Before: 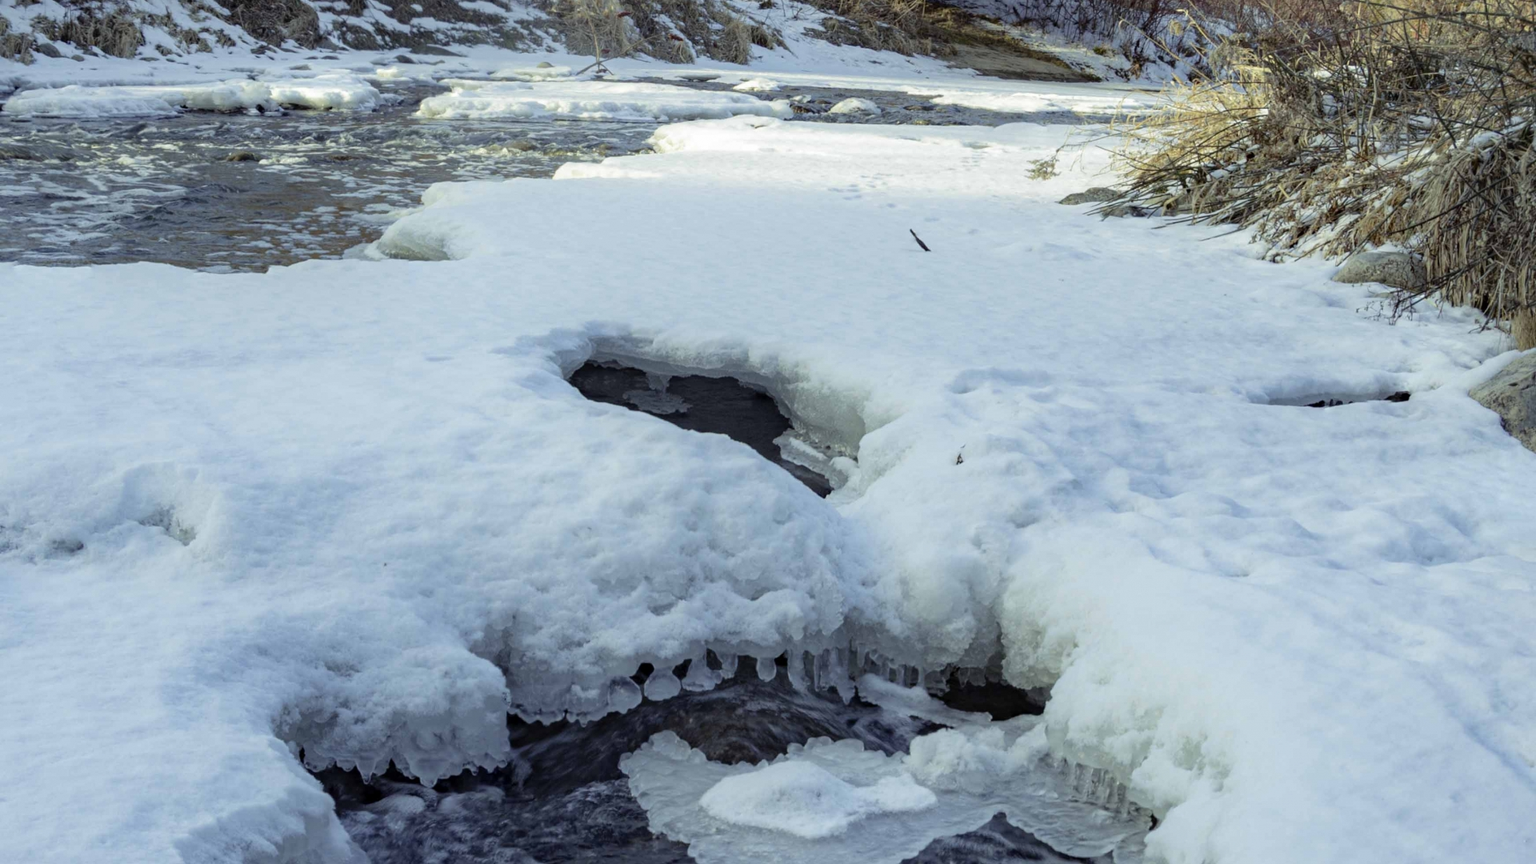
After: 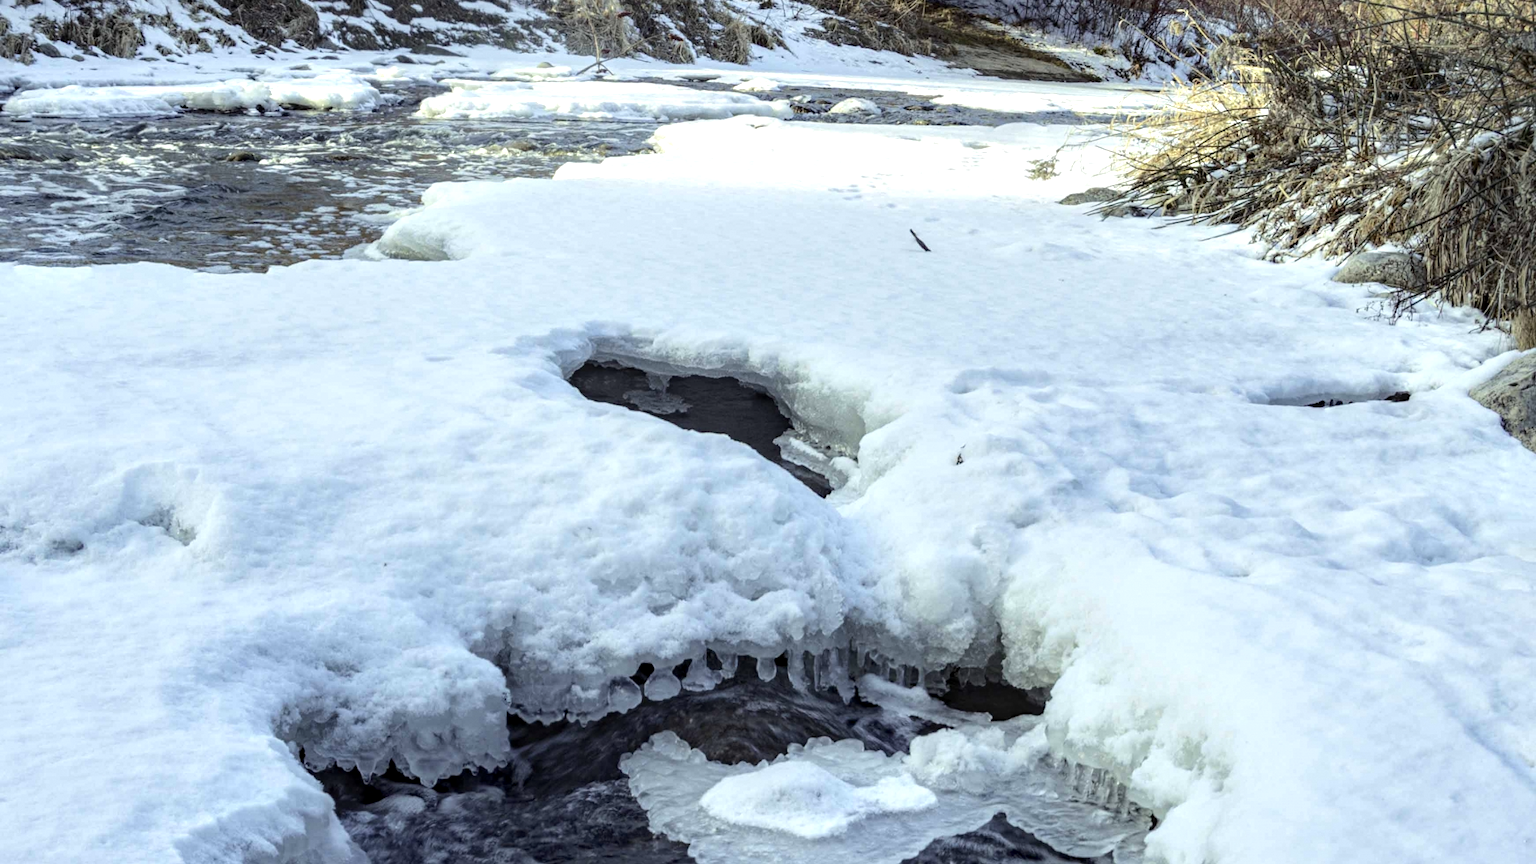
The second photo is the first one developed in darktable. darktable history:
tone equalizer: -8 EV 0.001 EV, -7 EV -0.002 EV, -6 EV 0.002 EV, -5 EV -0.03 EV, -4 EV -0.116 EV, -3 EV -0.169 EV, -2 EV 0.24 EV, -1 EV 0.702 EV, +0 EV 0.493 EV
local contrast: on, module defaults
contrast brightness saturation: saturation -0.05
